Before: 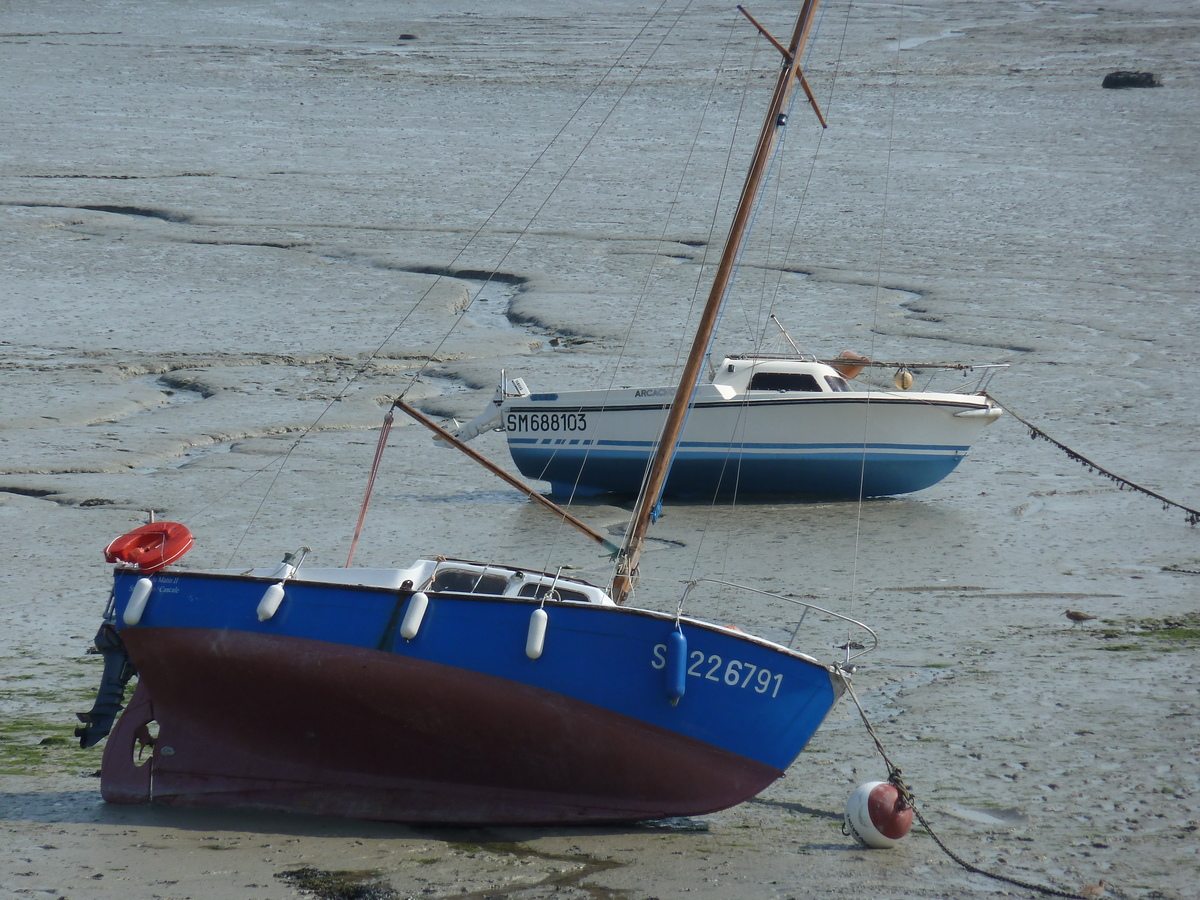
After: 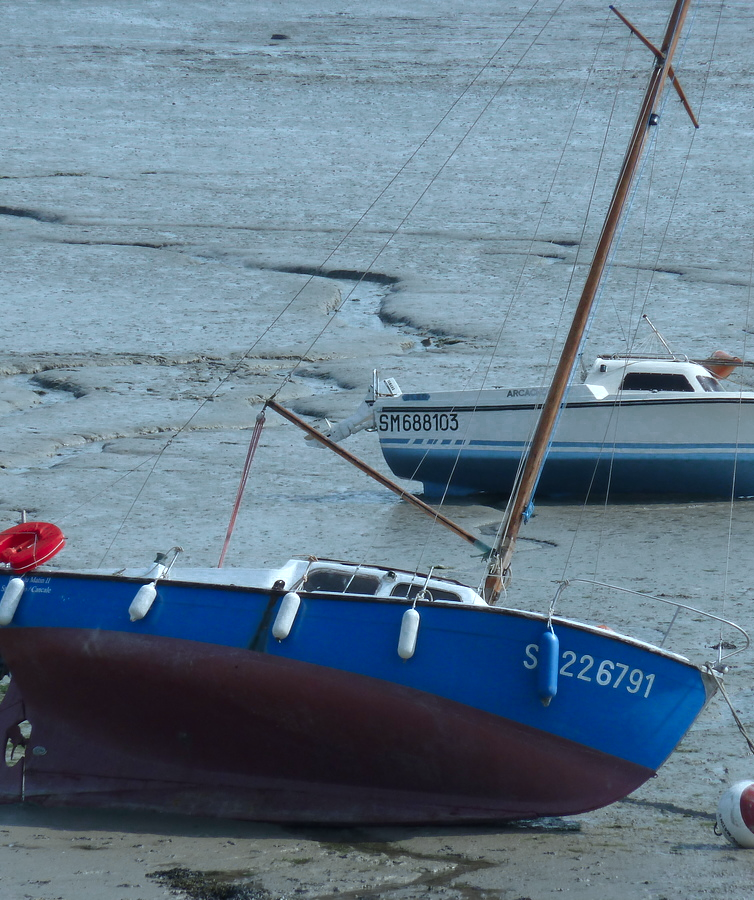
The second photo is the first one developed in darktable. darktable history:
crop: left 10.692%, right 26.4%
color zones: curves: ch0 [(0, 0.466) (0.128, 0.466) (0.25, 0.5) (0.375, 0.456) (0.5, 0.5) (0.625, 0.5) (0.737, 0.652) (0.875, 0.5)]; ch1 [(0, 0.603) (0.125, 0.618) (0.261, 0.348) (0.372, 0.353) (0.497, 0.363) (0.611, 0.45) (0.731, 0.427) (0.875, 0.518) (0.998, 0.652)]; ch2 [(0, 0.559) (0.125, 0.451) (0.253, 0.564) (0.37, 0.578) (0.5, 0.466) (0.625, 0.471) (0.731, 0.471) (0.88, 0.485)], mix 21.79%
color calibration: output R [1.003, 0.027, -0.041, 0], output G [-0.018, 1.043, -0.038, 0], output B [0.071, -0.086, 1.017, 0], illuminant F (fluorescent), F source F9 (Cool White Deluxe 4150 K) – high CRI, x 0.375, y 0.373, temperature 4161.09 K, saturation algorithm version 1 (2020)
